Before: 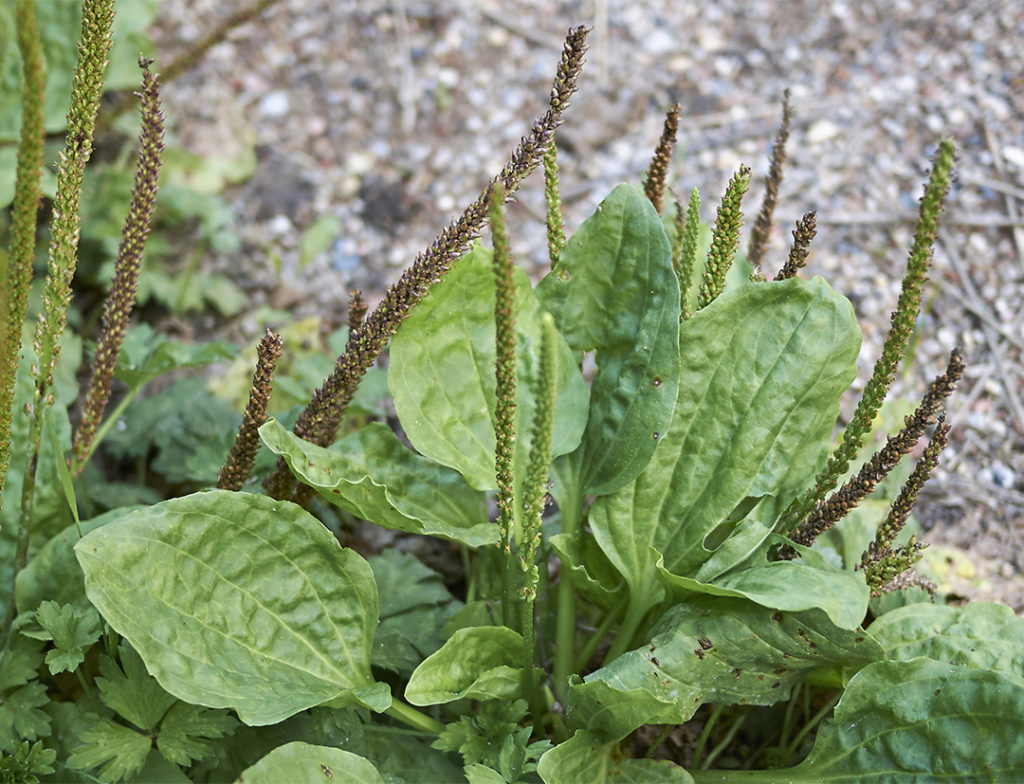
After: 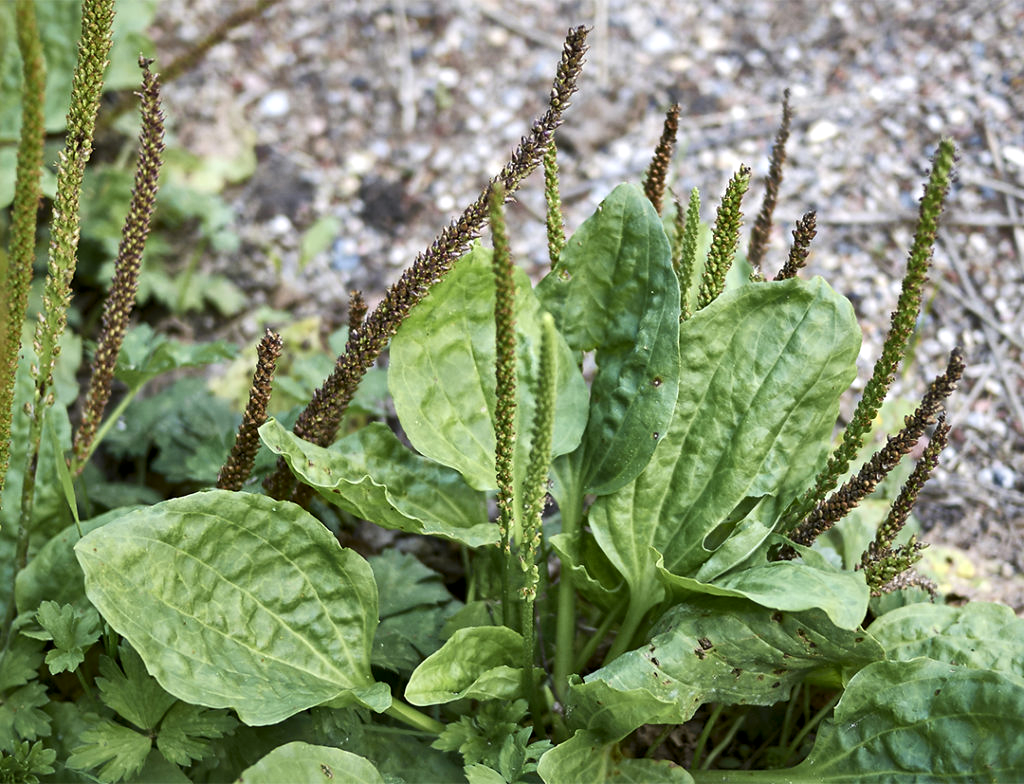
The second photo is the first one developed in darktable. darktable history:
local contrast: mode bilateral grid, contrast 26, coarseness 60, detail 151%, midtone range 0.2
exposure: compensate highlight preservation false
